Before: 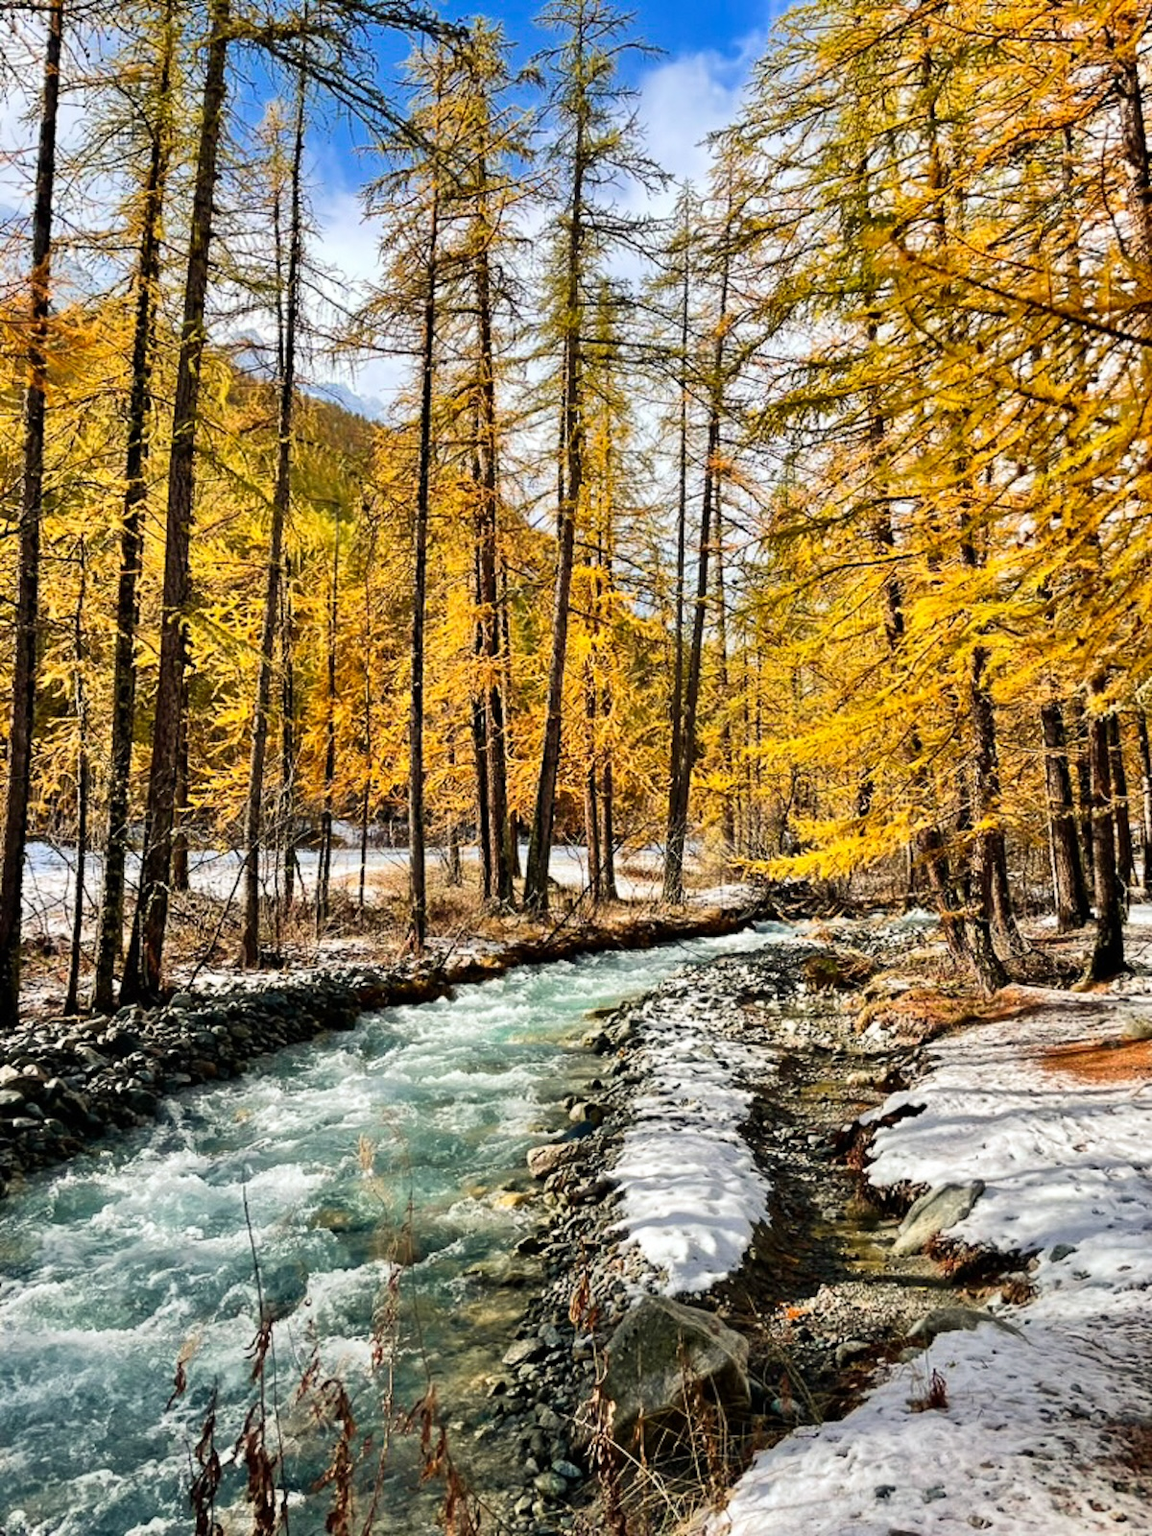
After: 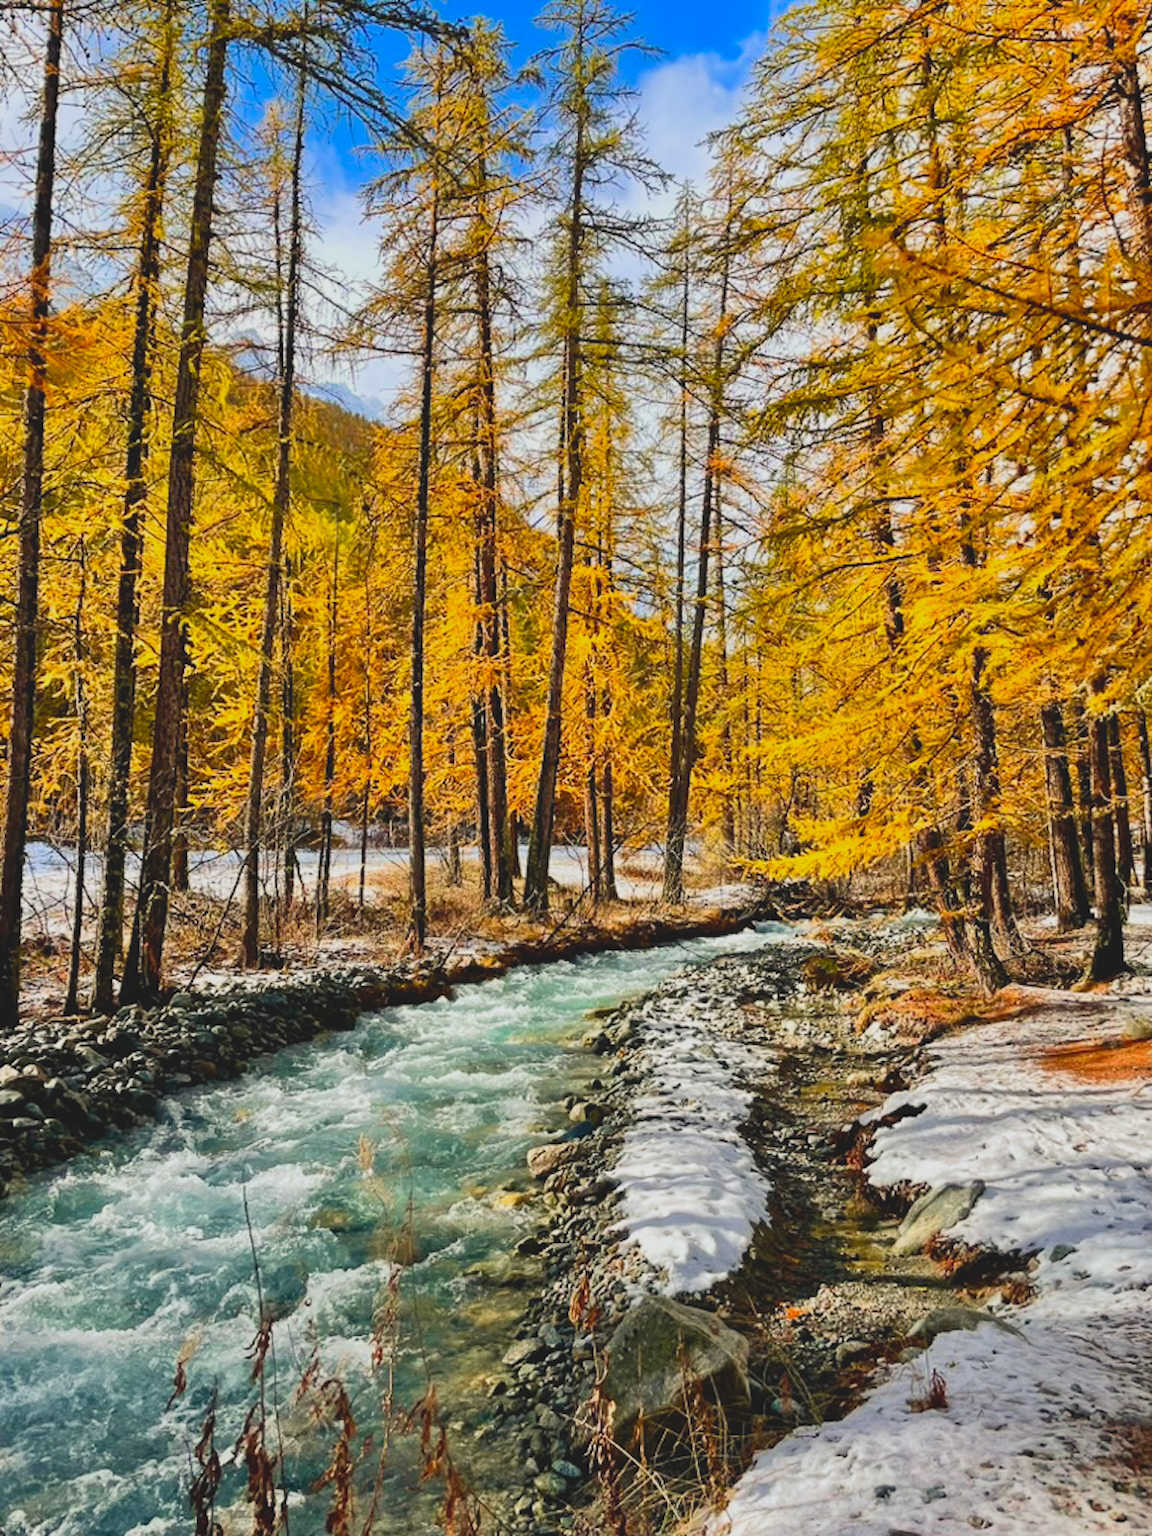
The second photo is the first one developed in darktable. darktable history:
contrast brightness saturation: contrast -0.203, saturation 0.188
